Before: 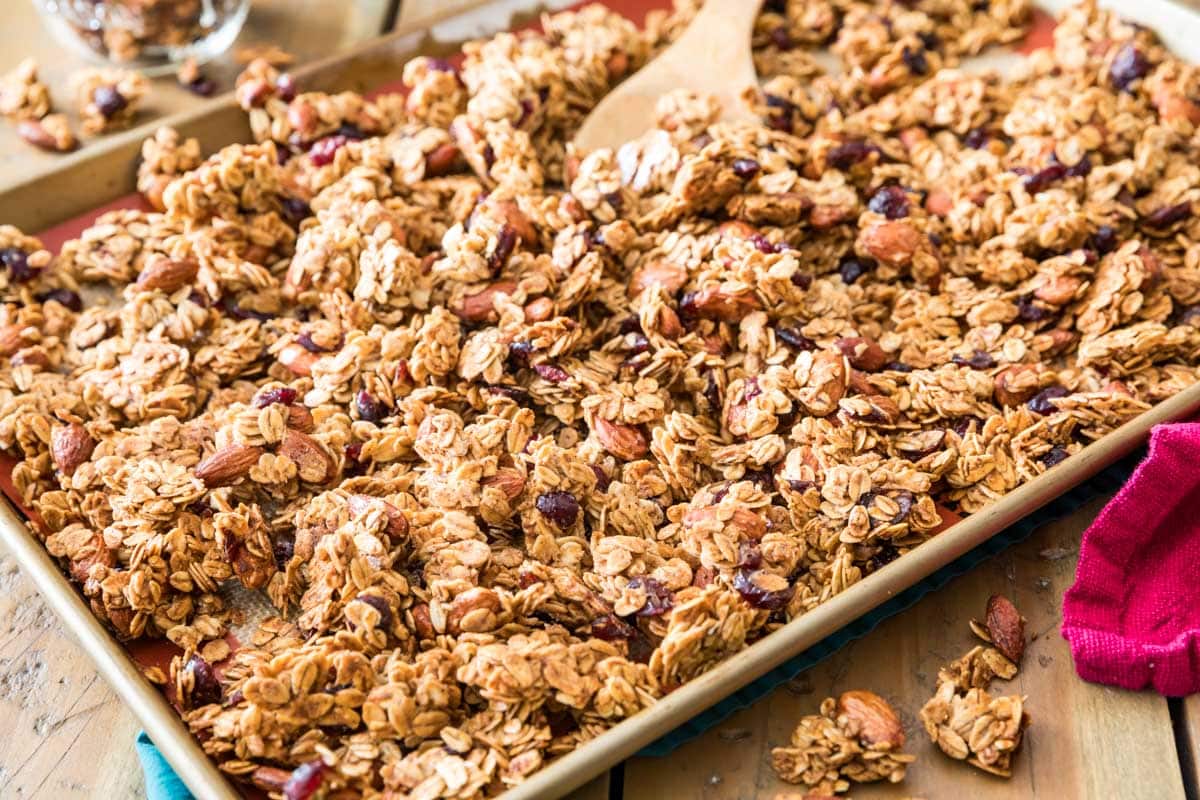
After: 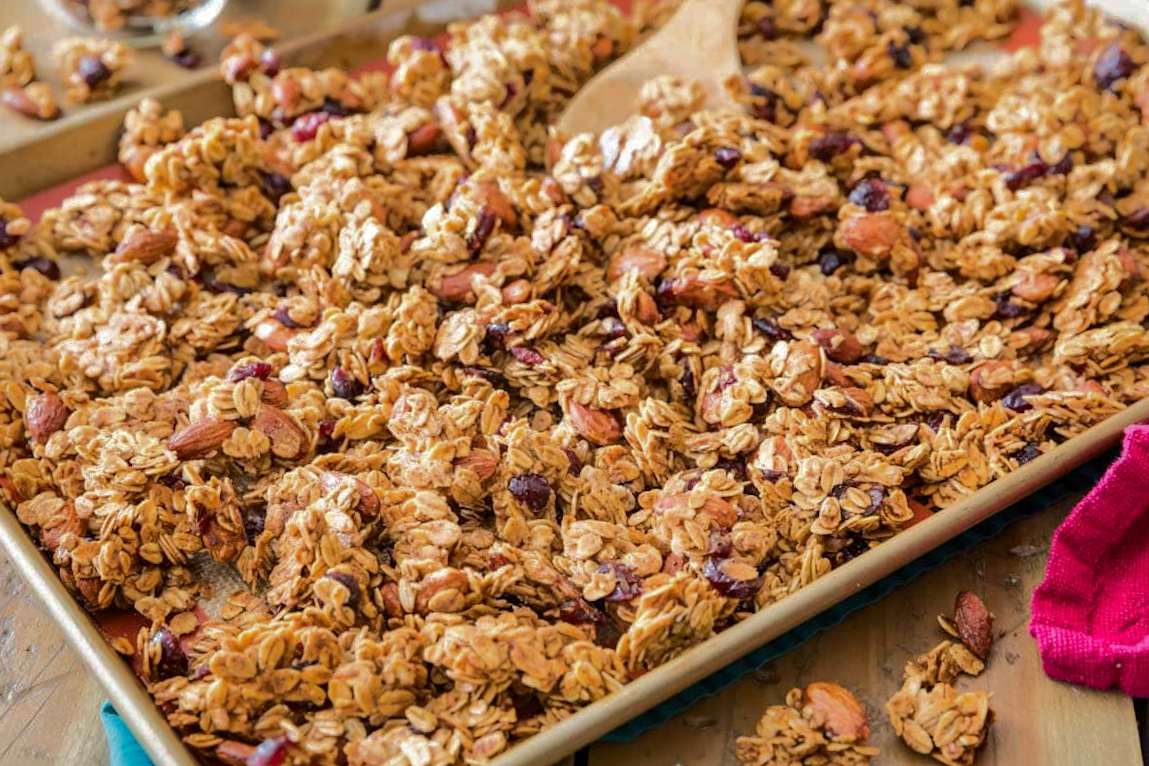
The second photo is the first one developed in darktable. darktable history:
shadows and highlights: shadows -19.91, highlights -73.15
crop and rotate: angle -1.69°
tone equalizer: on, module defaults
